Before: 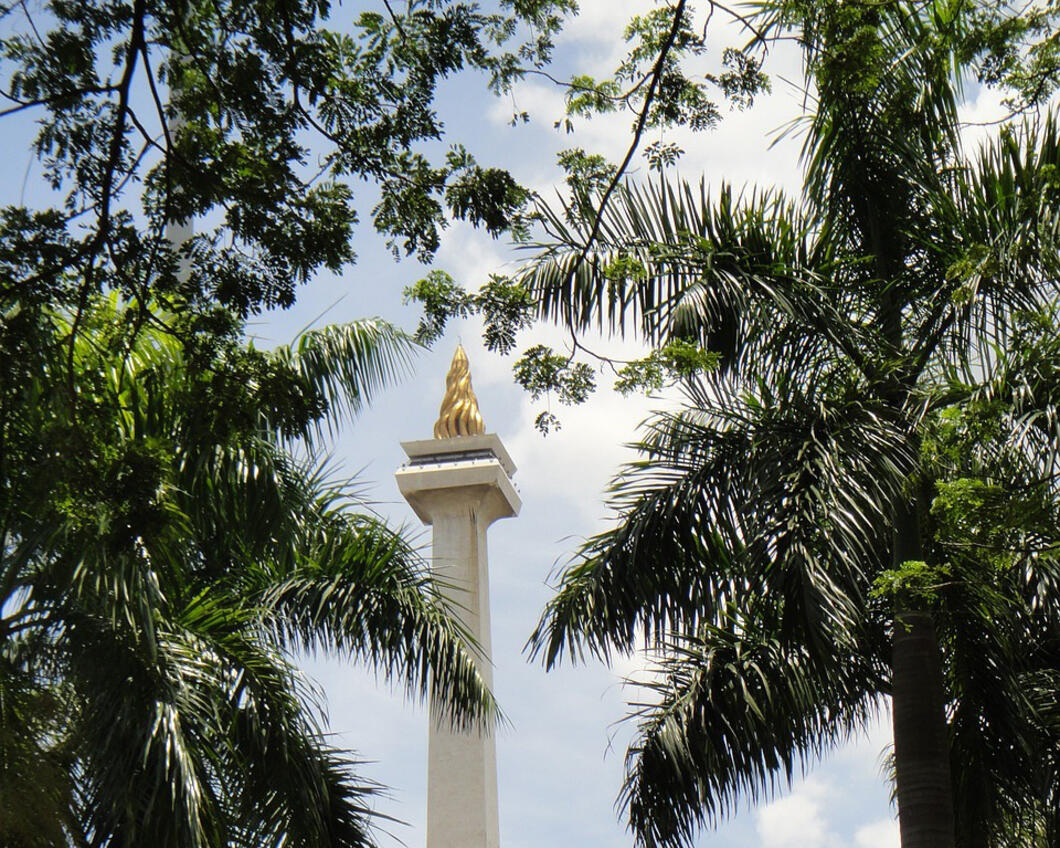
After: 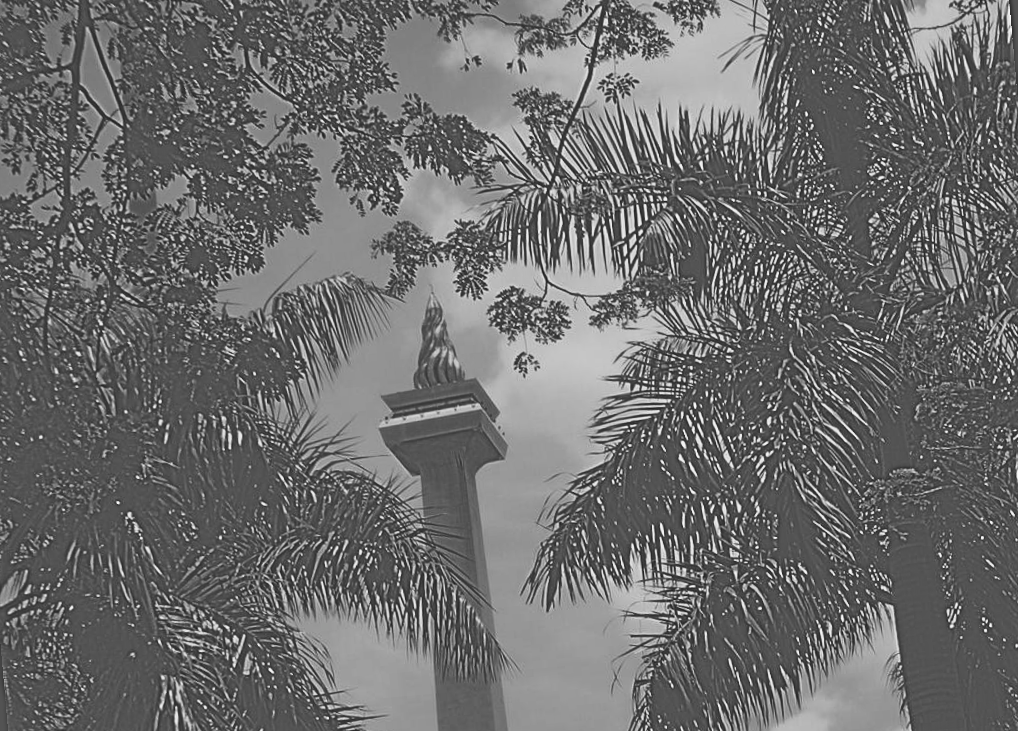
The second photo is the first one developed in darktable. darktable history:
base curve: curves: ch0 [(0, 0) (0.026, 0.03) (0.109, 0.232) (0.351, 0.748) (0.669, 0.968) (1, 1)], preserve colors none
exposure: black level correction 0, exposure 1.741 EV, compensate exposure bias true, compensate highlight preservation false
rotate and perspective: rotation -5°, crop left 0.05, crop right 0.952, crop top 0.11, crop bottom 0.89
highpass: sharpness 5.84%, contrast boost 8.44%
color balance rgb: linear chroma grading › global chroma 40.15%, perceptual saturation grading › global saturation 60.58%, perceptual saturation grading › highlights 20.44%, perceptual saturation grading › shadows -50.36%, perceptual brilliance grading › highlights 2.19%, perceptual brilliance grading › mid-tones -50.36%, perceptual brilliance grading › shadows -50.36%
